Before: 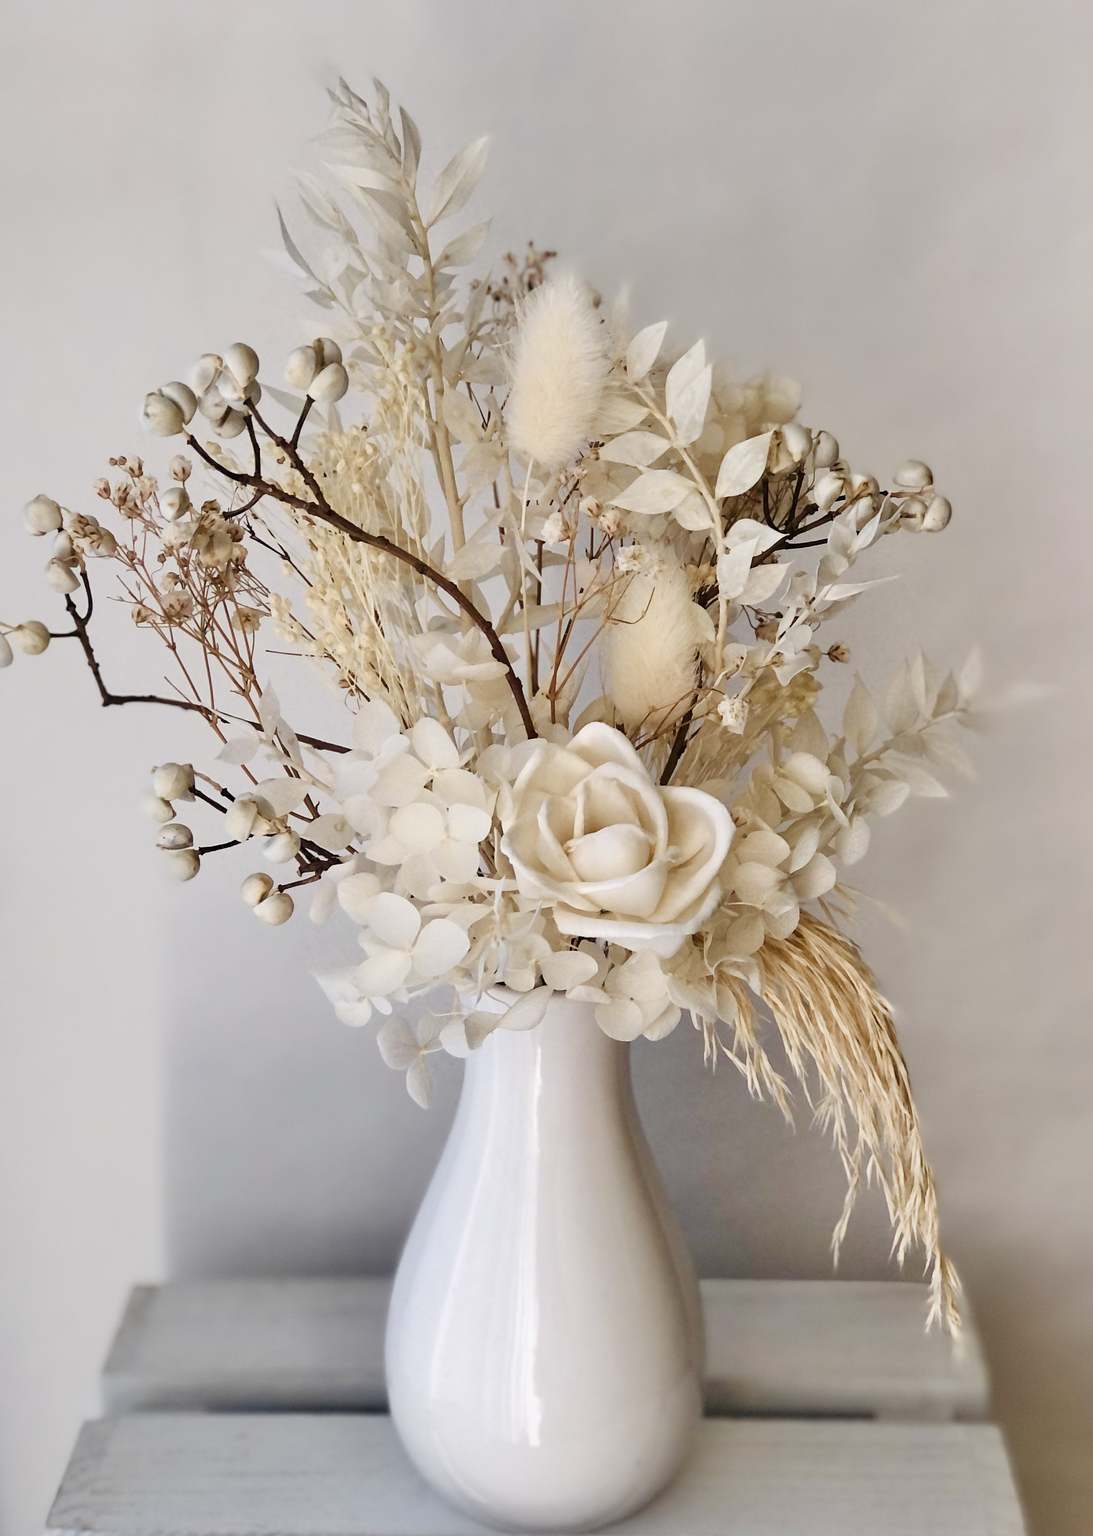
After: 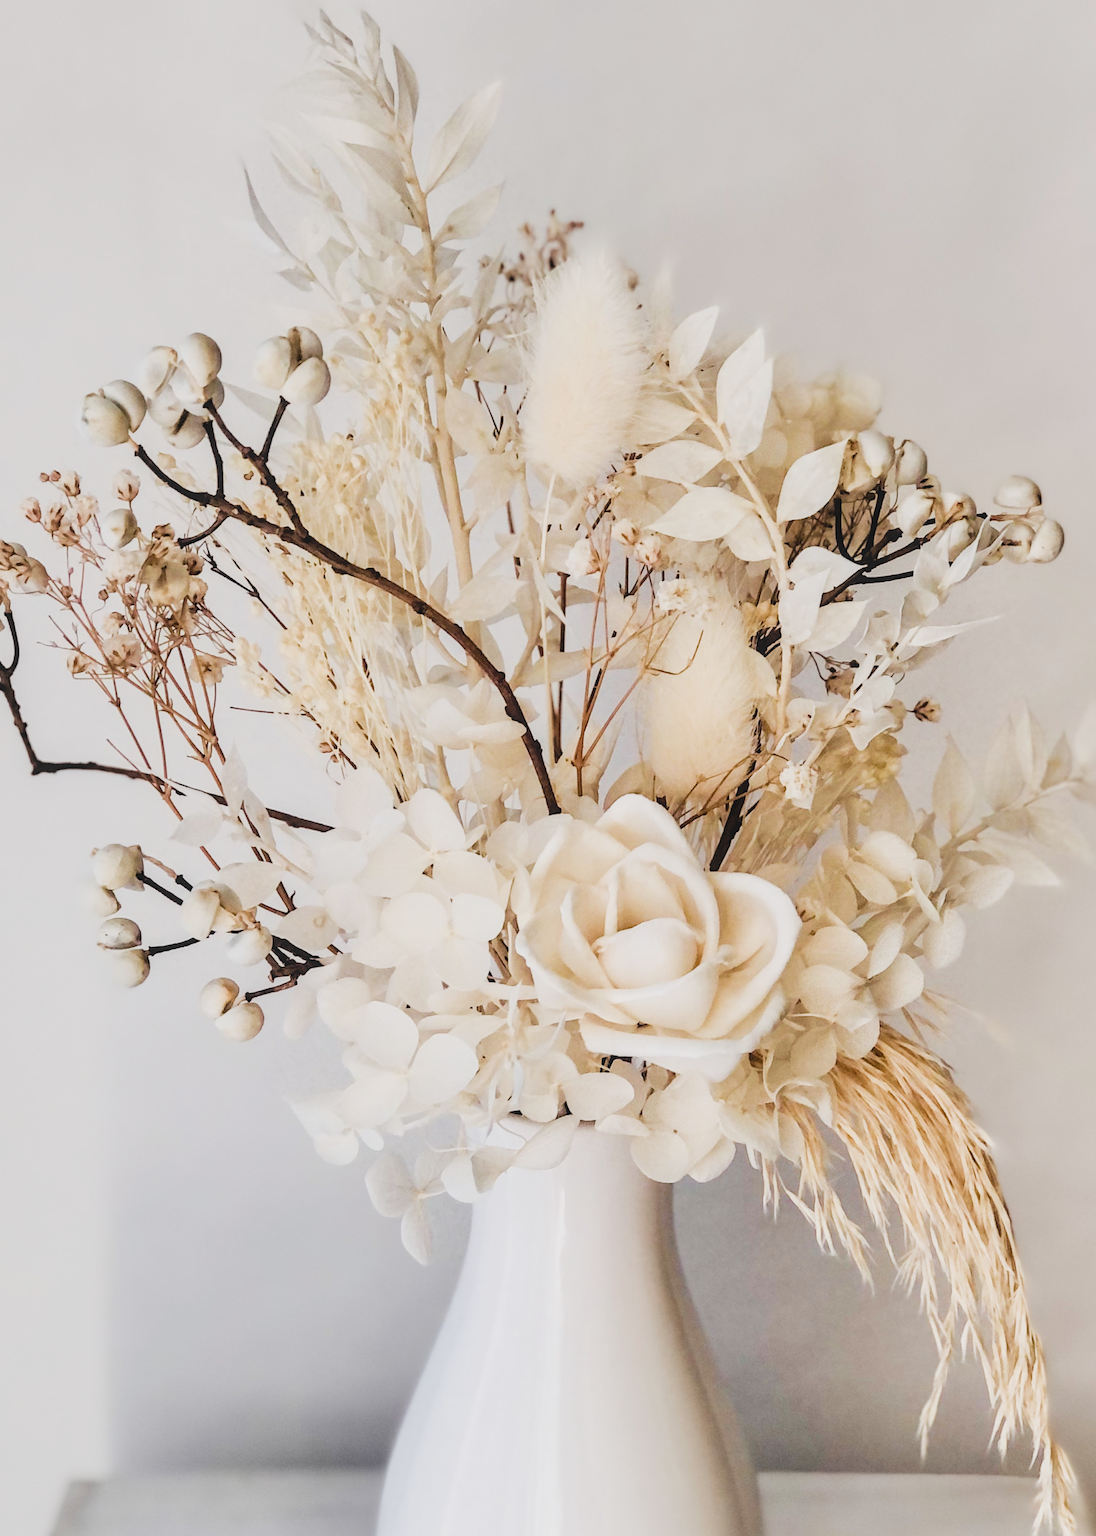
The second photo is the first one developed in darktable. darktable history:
local contrast: on, module defaults
filmic rgb: black relative exposure -5.02 EV, white relative exposure 3.97 EV, hardness 2.9, contrast 1.301, highlights saturation mix -29.58%
contrast brightness saturation: contrast -0.153, brightness 0.043, saturation -0.134
exposure: black level correction 0, exposure 0.704 EV, compensate highlight preservation false
crop and rotate: left 7.03%, top 4.551%, right 10.541%, bottom 13.251%
